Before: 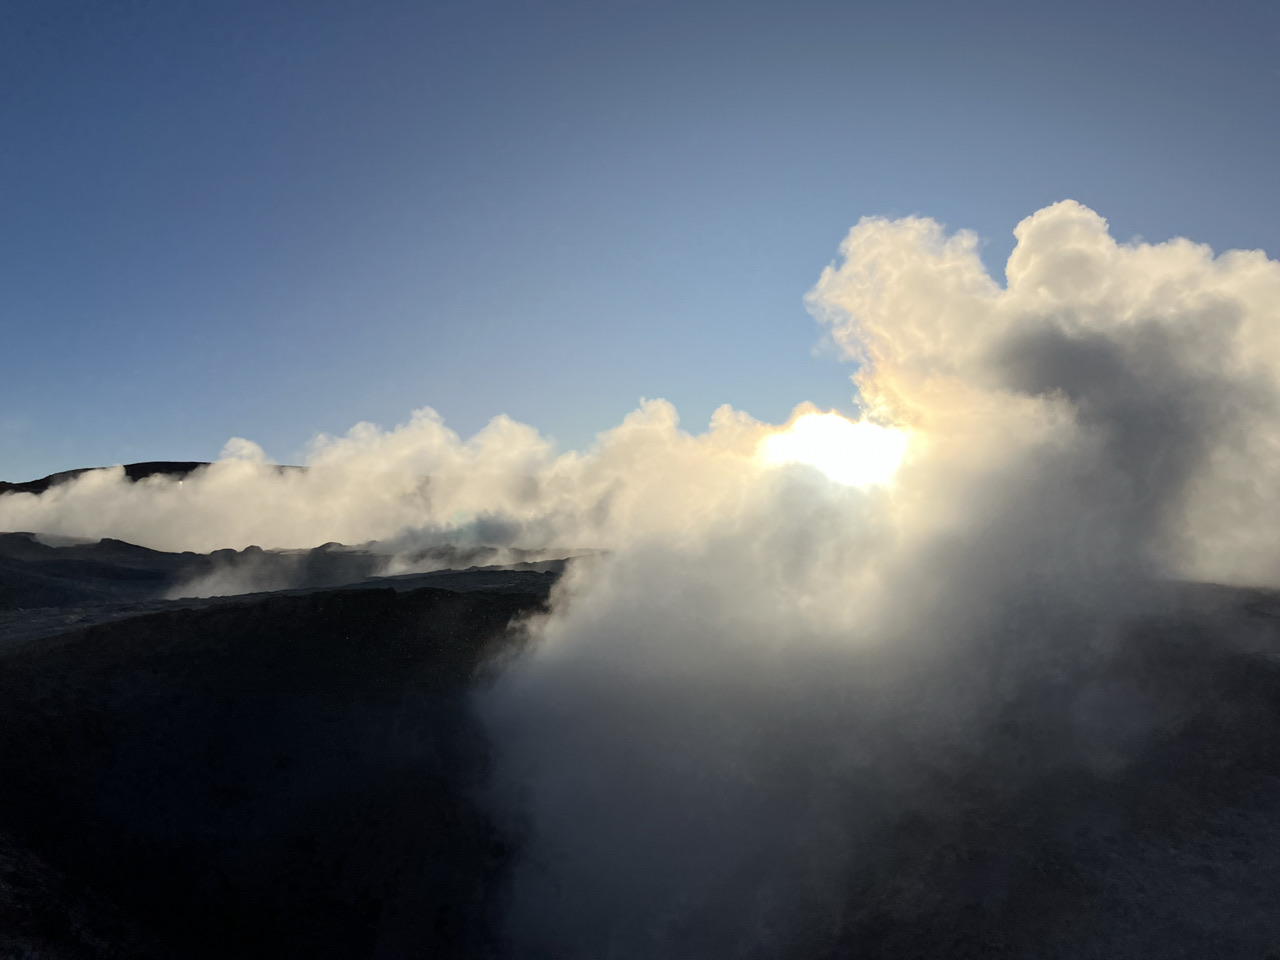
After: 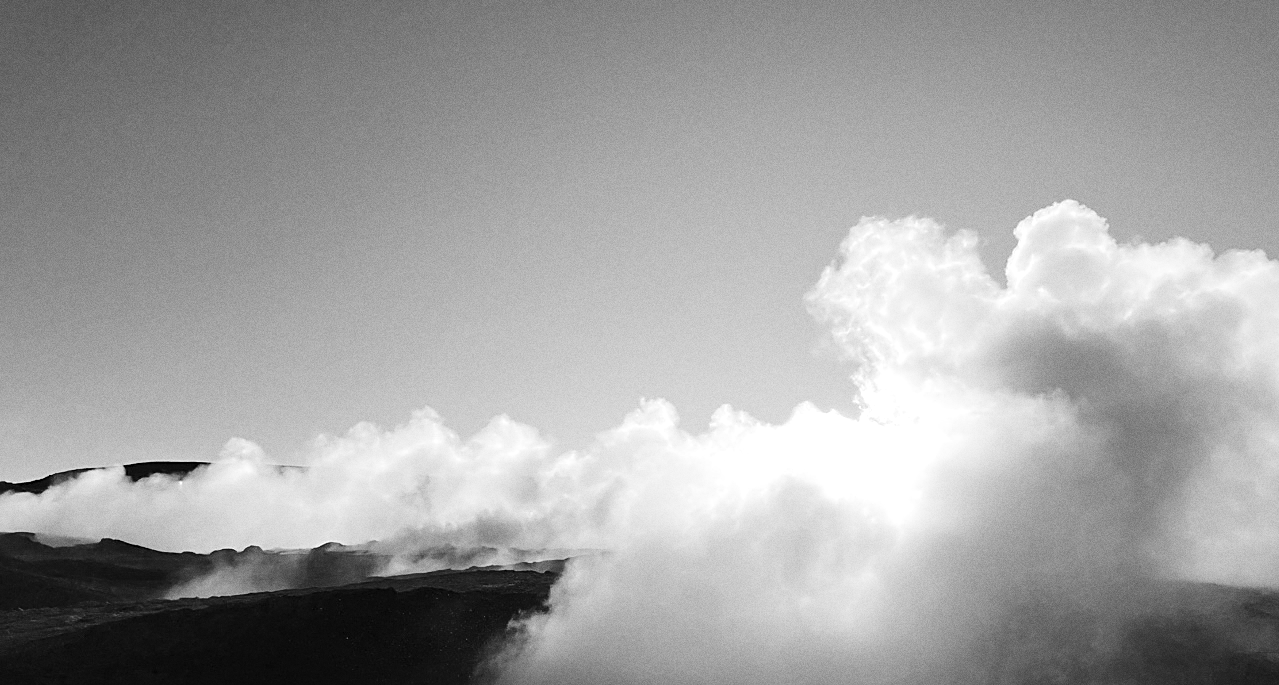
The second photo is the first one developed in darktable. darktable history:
exposure: exposure 0.367 EV, compensate highlight preservation false
monochrome: a 16.01, b -2.65, highlights 0.52
crop: bottom 28.576%
sharpen: on, module defaults
tone curve: curves: ch0 [(0, 0) (0.003, 0.015) (0.011, 0.021) (0.025, 0.032) (0.044, 0.046) (0.069, 0.062) (0.1, 0.08) (0.136, 0.117) (0.177, 0.165) (0.224, 0.221) (0.277, 0.298) (0.335, 0.385) (0.399, 0.469) (0.468, 0.558) (0.543, 0.637) (0.623, 0.708) (0.709, 0.771) (0.801, 0.84) (0.898, 0.907) (1, 1)], preserve colors none
color calibration: illuminant as shot in camera, x 0.369, y 0.376, temperature 4328.46 K, gamut compression 3
grain: on, module defaults
